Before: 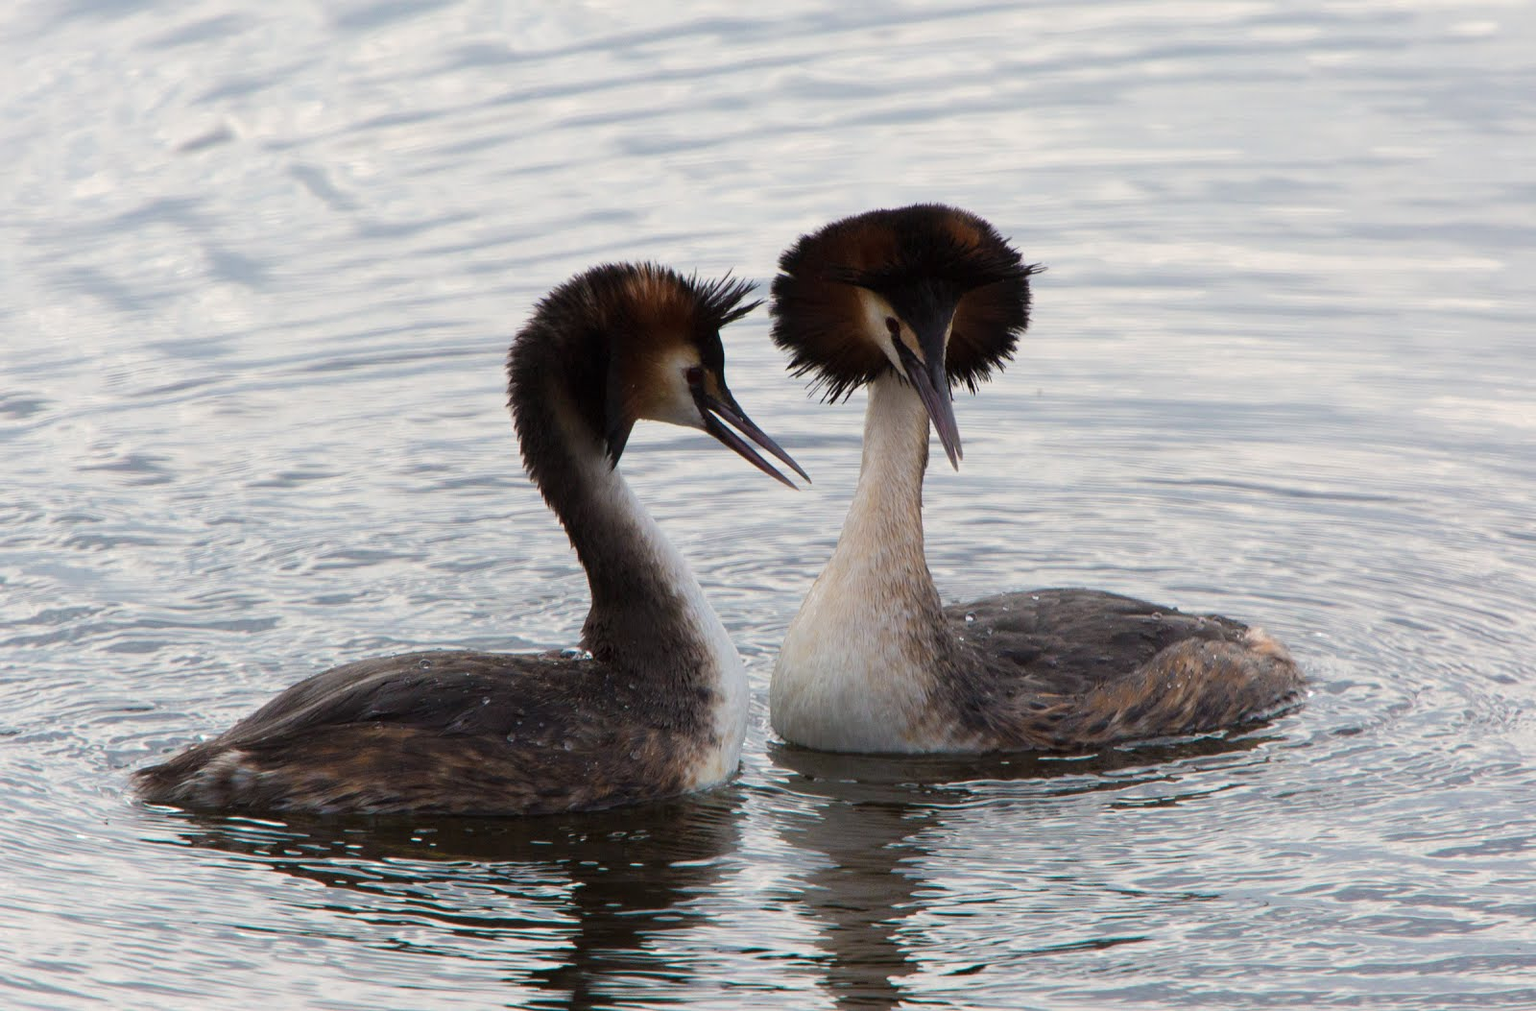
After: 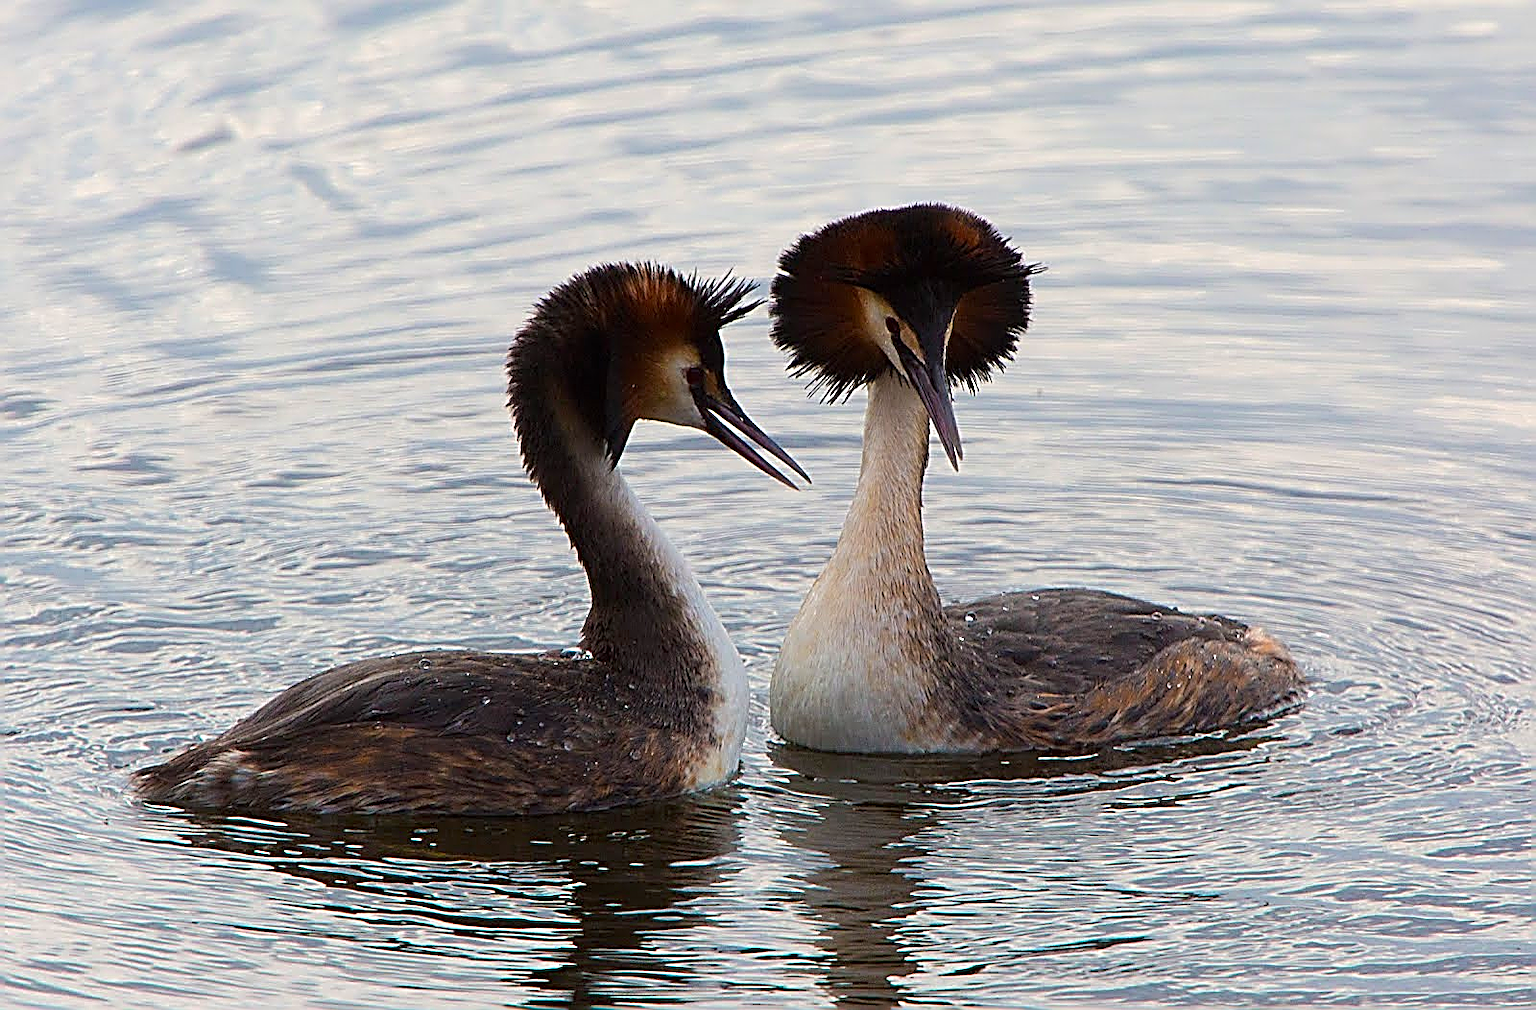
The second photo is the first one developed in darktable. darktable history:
contrast brightness saturation: saturation 0.491
sharpen: amount 1.996
